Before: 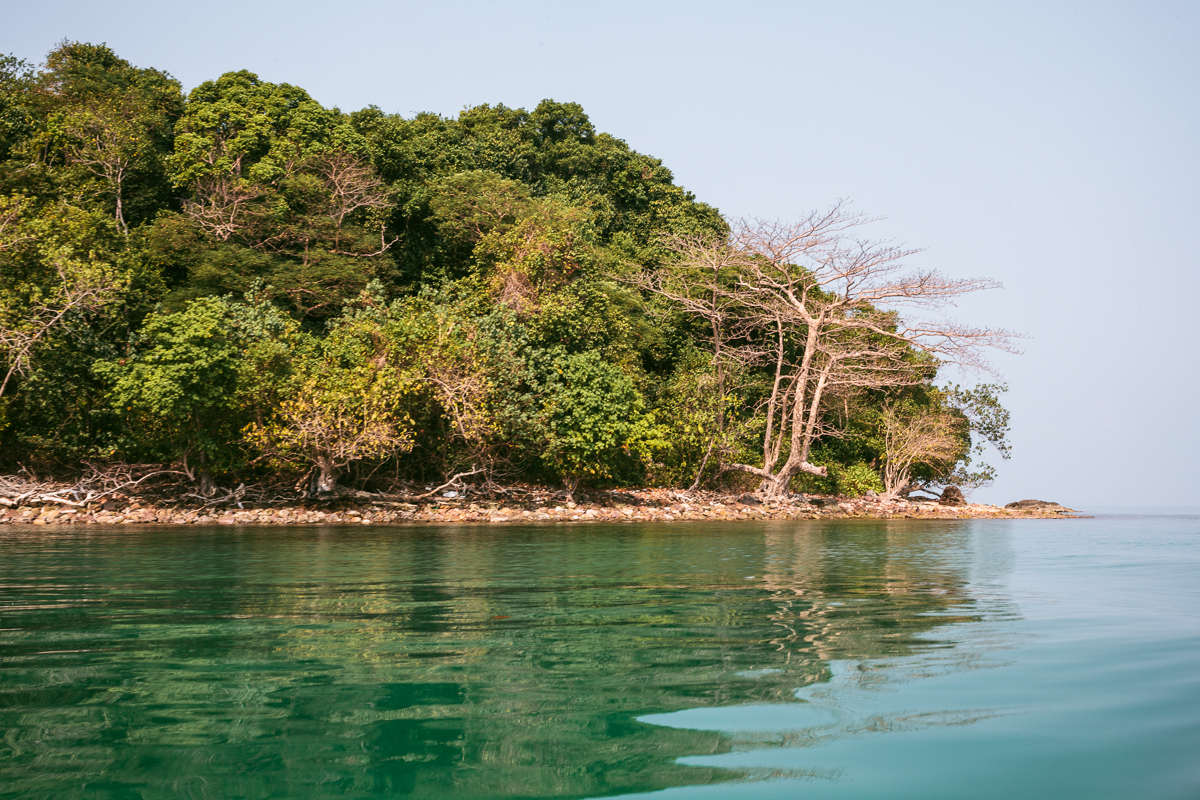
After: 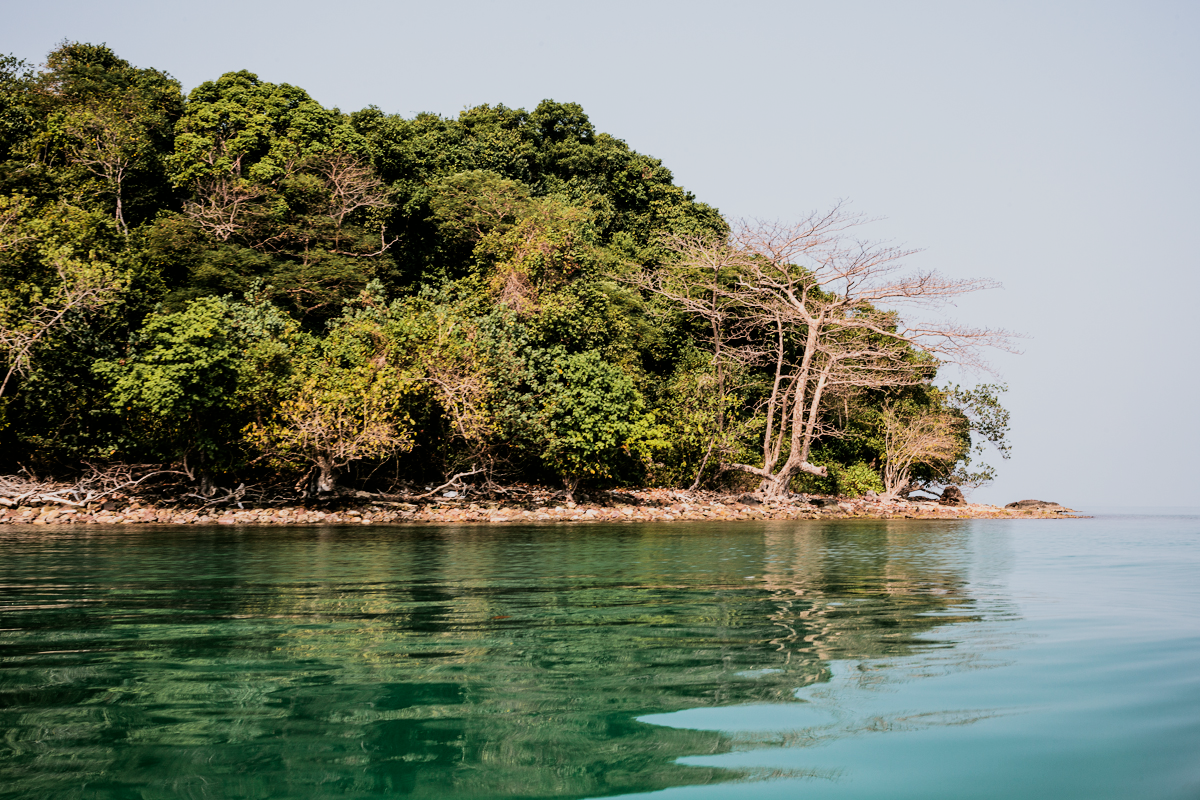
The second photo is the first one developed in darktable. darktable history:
filmic rgb: black relative exposure -5.05 EV, white relative exposure 3.99 EV, threshold 2.96 EV, hardness 2.88, contrast 1.3, highlights saturation mix -30.29%, enable highlight reconstruction true
